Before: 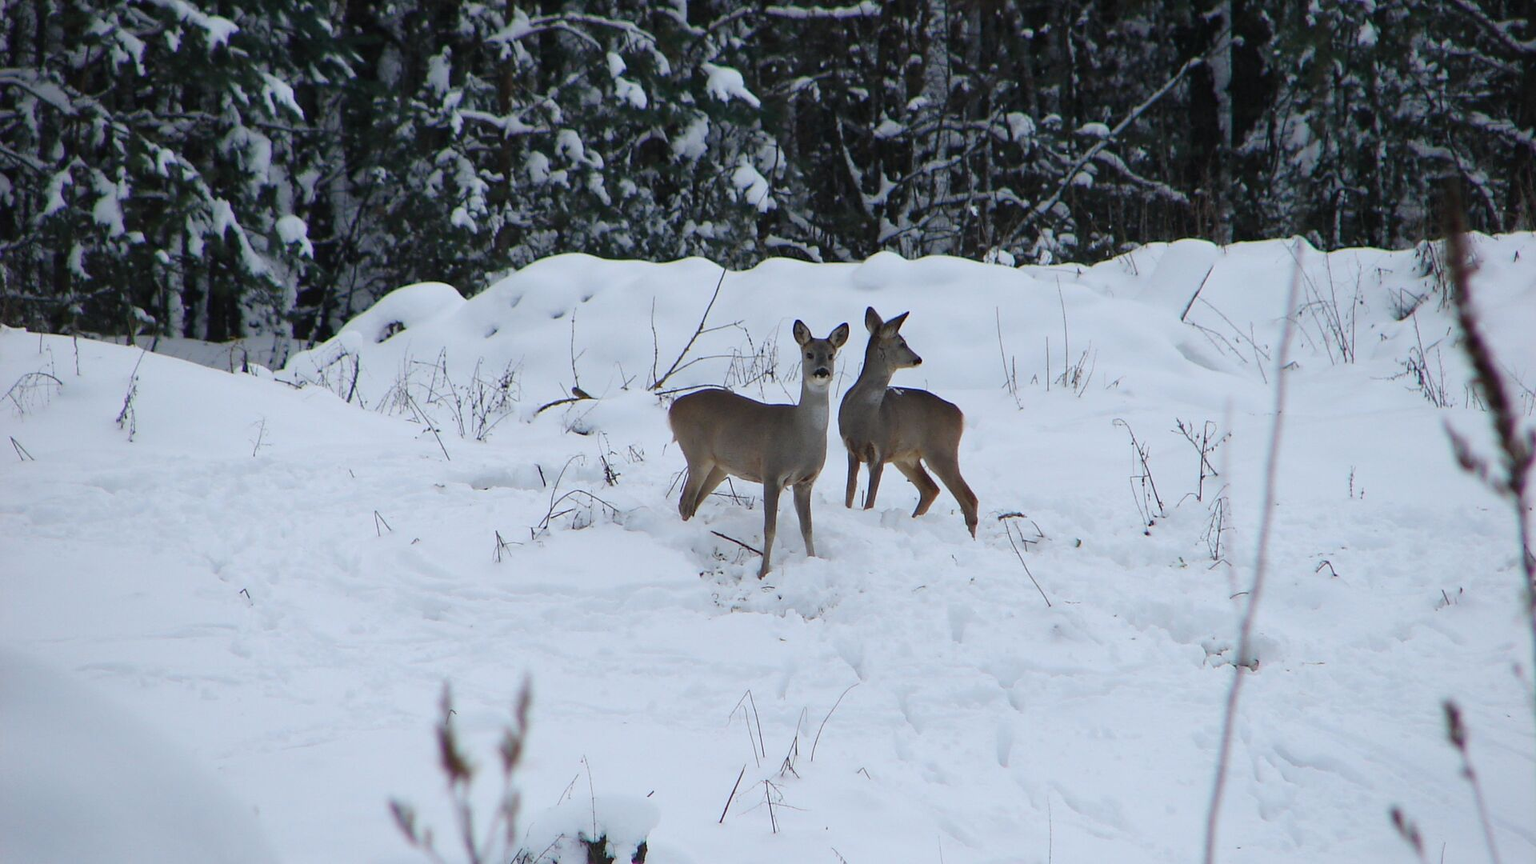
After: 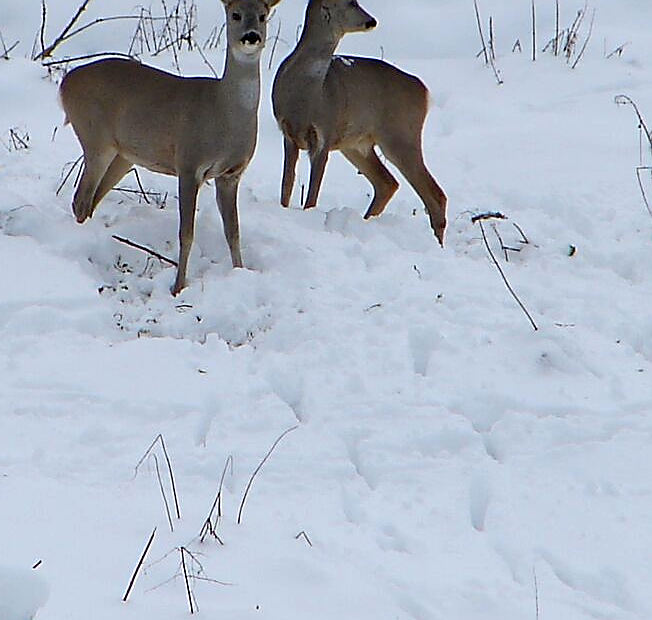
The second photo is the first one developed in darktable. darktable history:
sharpen: radius 1.411, amount 1.253, threshold 0.768
crop: left 40.469%, top 39.665%, right 25.545%, bottom 2.922%
haze removal: strength 0.279, distance 0.249
exposure: black level correction 0.001, compensate exposure bias true, compensate highlight preservation false
